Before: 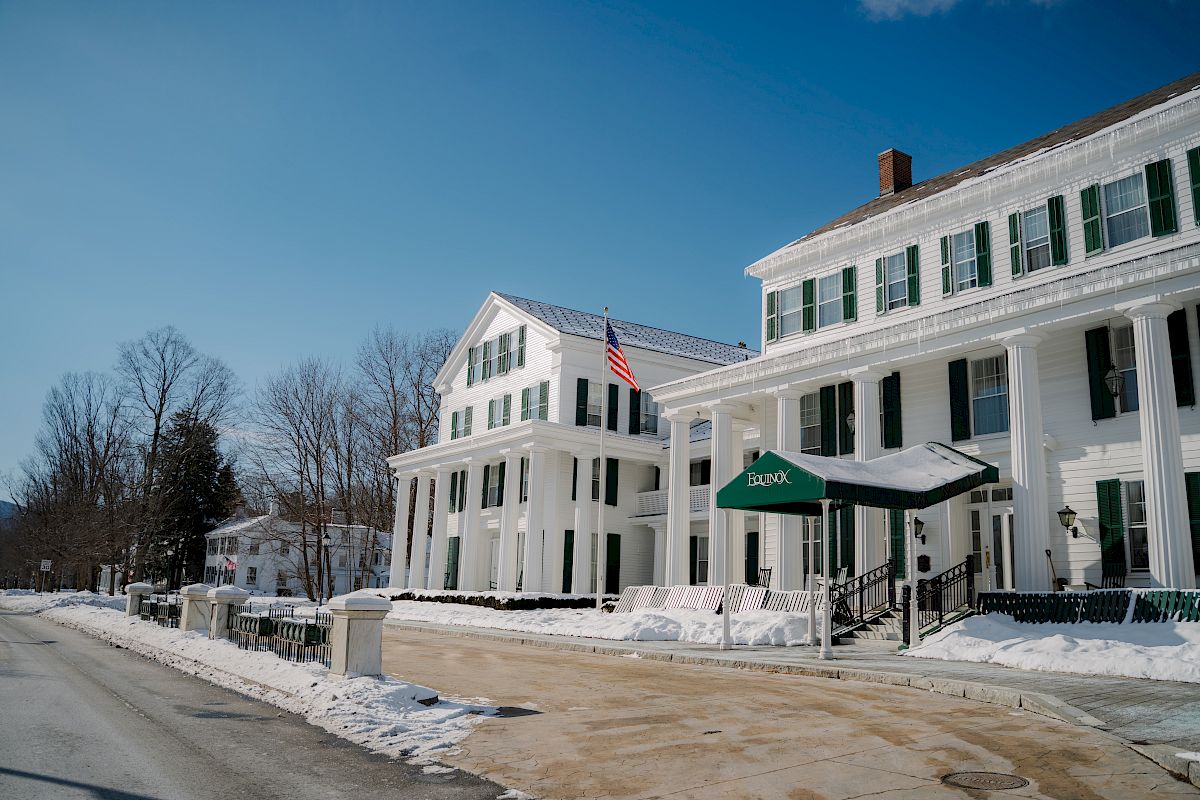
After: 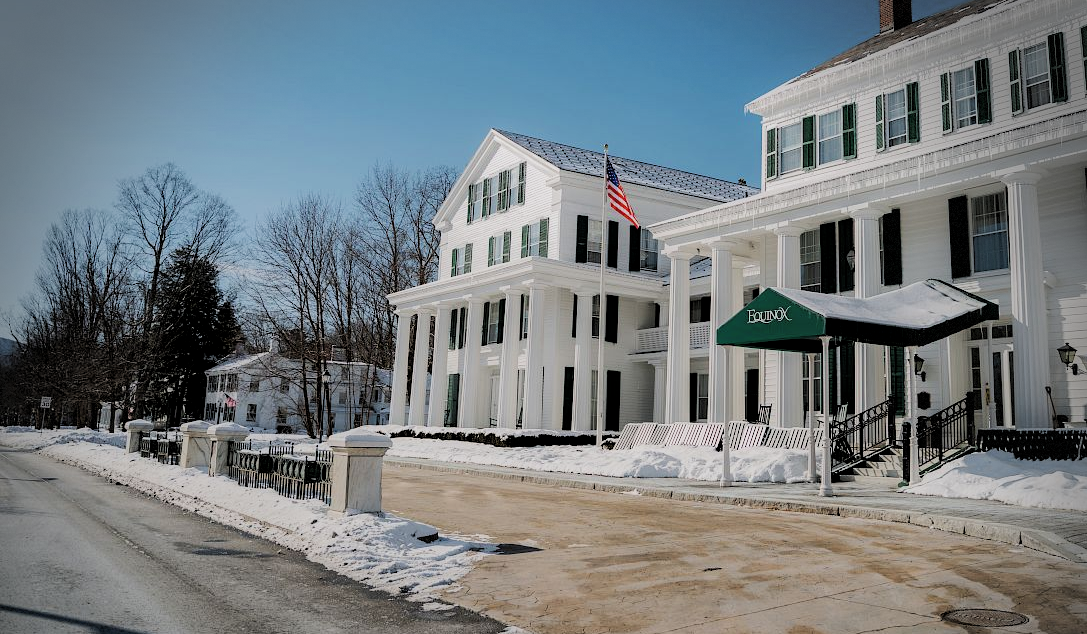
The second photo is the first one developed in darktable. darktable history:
crop: top 20.477%, right 9.358%, bottom 0.216%
shadows and highlights: on, module defaults
filmic rgb: black relative exposure -5.05 EV, white relative exposure 3.98 EV, hardness 2.88, contrast 1.301
exposure: black level correction -0.006, exposure 0.068 EV, compensate highlight preservation false
local contrast: mode bilateral grid, contrast 20, coarseness 50, detail 130%, midtone range 0.2
vignetting: fall-off start 71.84%, center (-0.024, 0.397), dithering 8-bit output
